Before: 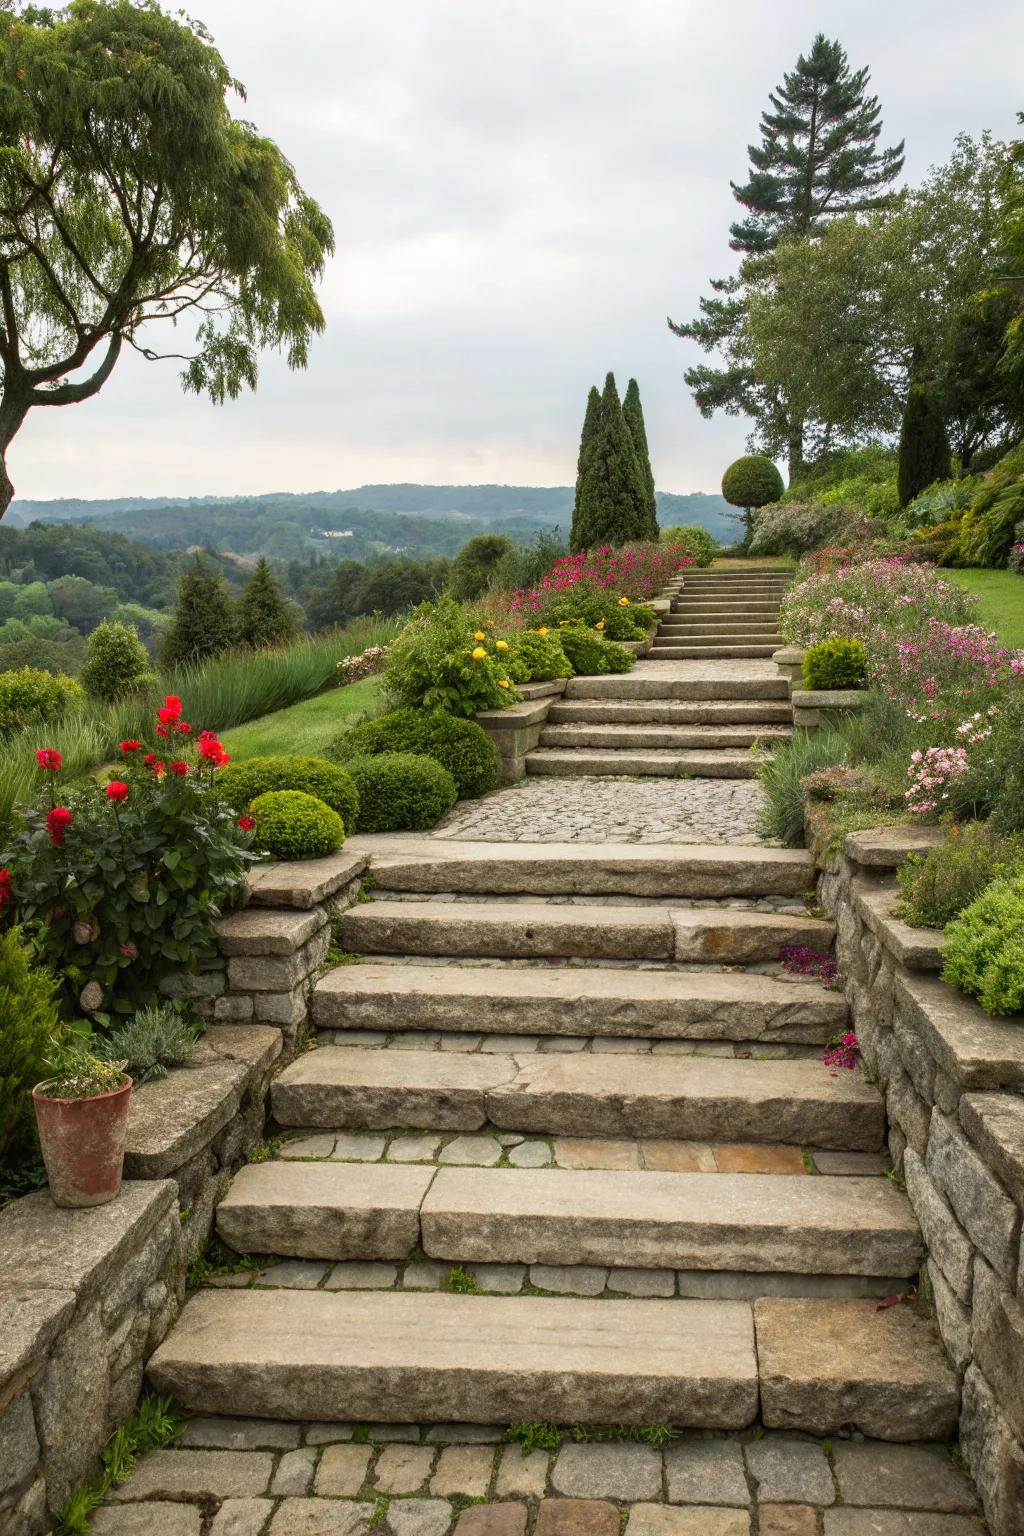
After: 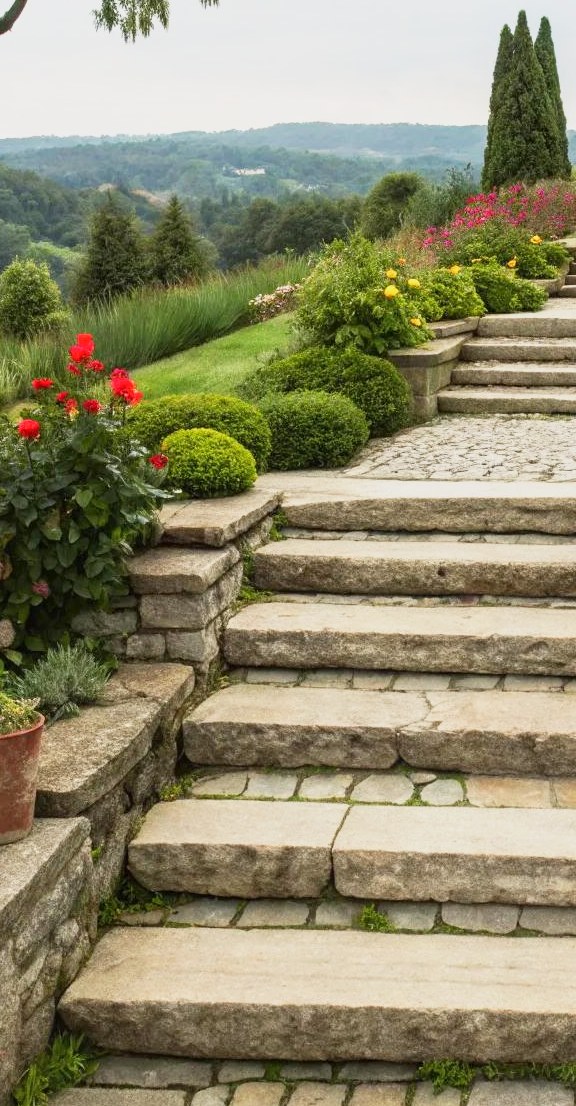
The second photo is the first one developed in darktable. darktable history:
crop: left 8.66%, top 23.605%, right 35.084%, bottom 4.375%
base curve: curves: ch0 [(0, 0) (0.088, 0.125) (0.176, 0.251) (0.354, 0.501) (0.613, 0.749) (1, 0.877)], preserve colors none
